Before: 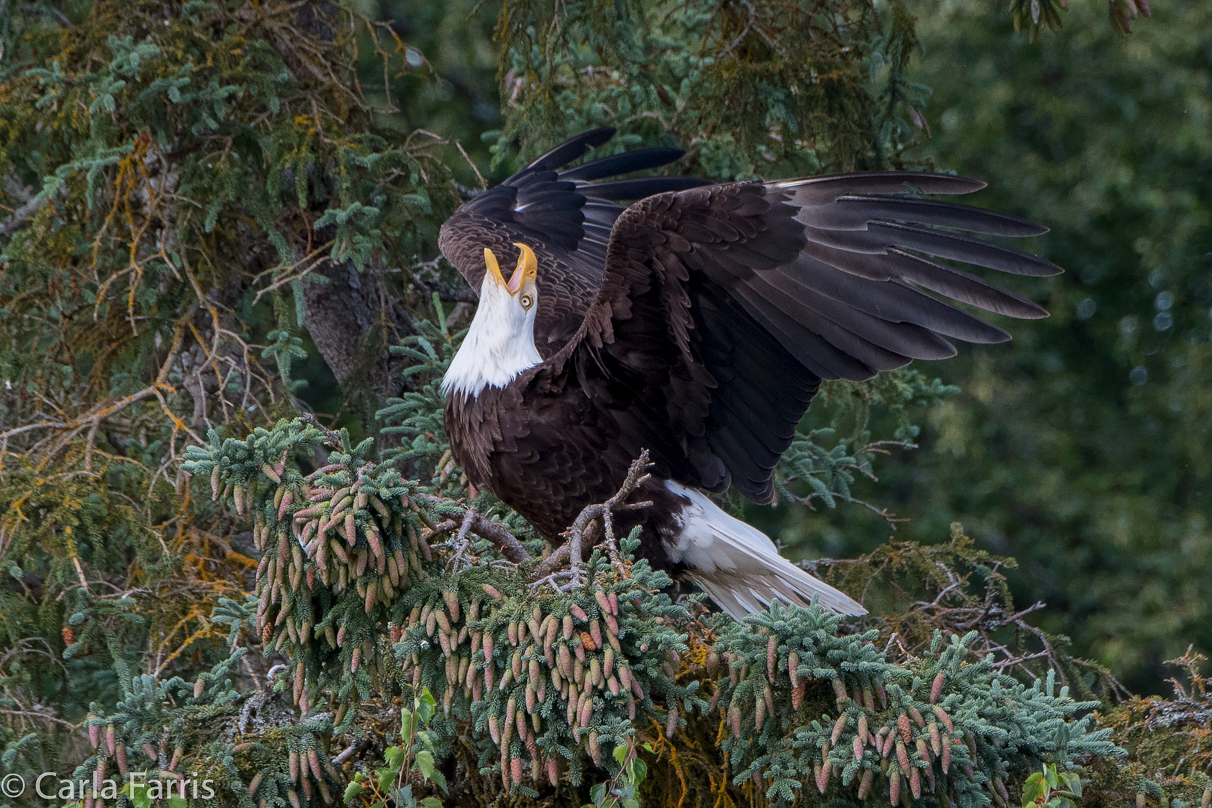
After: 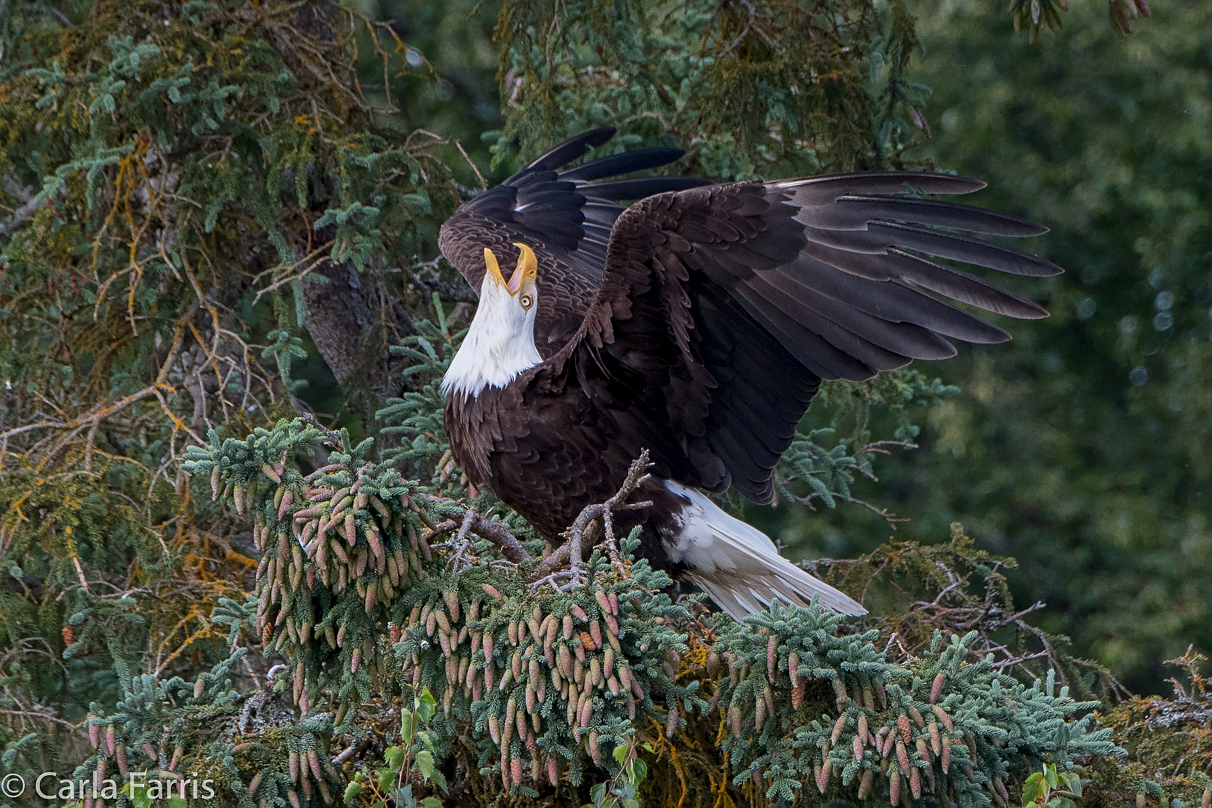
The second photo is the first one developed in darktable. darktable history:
sharpen: amount 0.2
tone equalizer: -7 EV 0.18 EV, -6 EV 0.12 EV, -5 EV 0.08 EV, -4 EV 0.04 EV, -2 EV -0.02 EV, -1 EV -0.04 EV, +0 EV -0.06 EV, luminance estimator HSV value / RGB max
